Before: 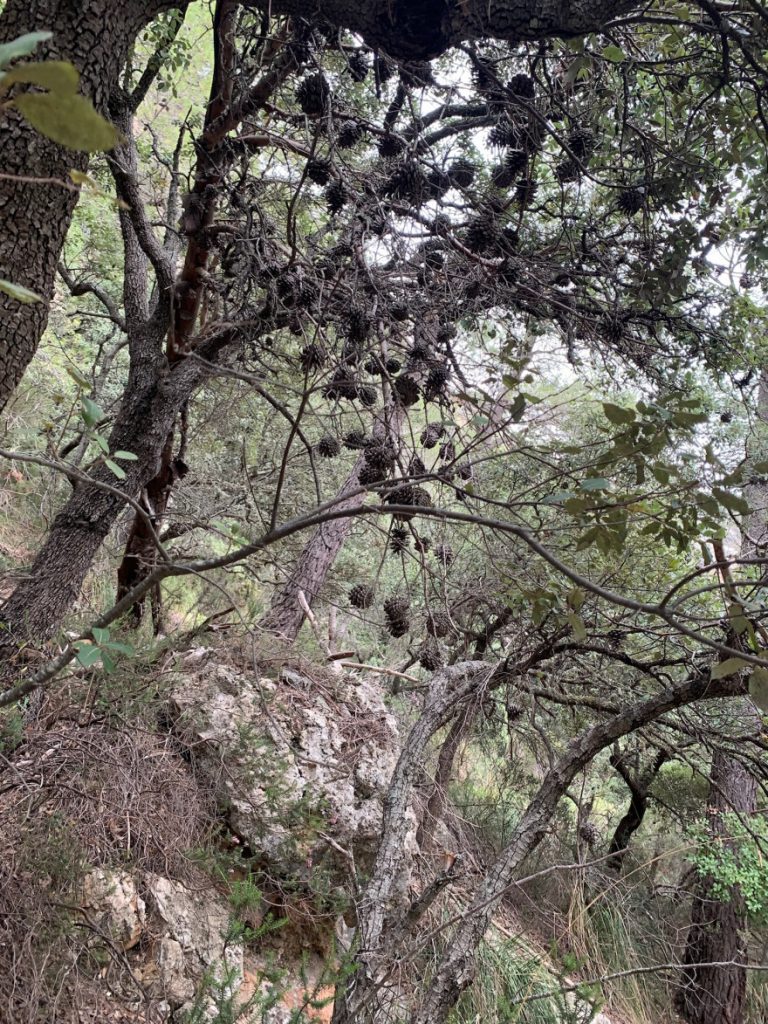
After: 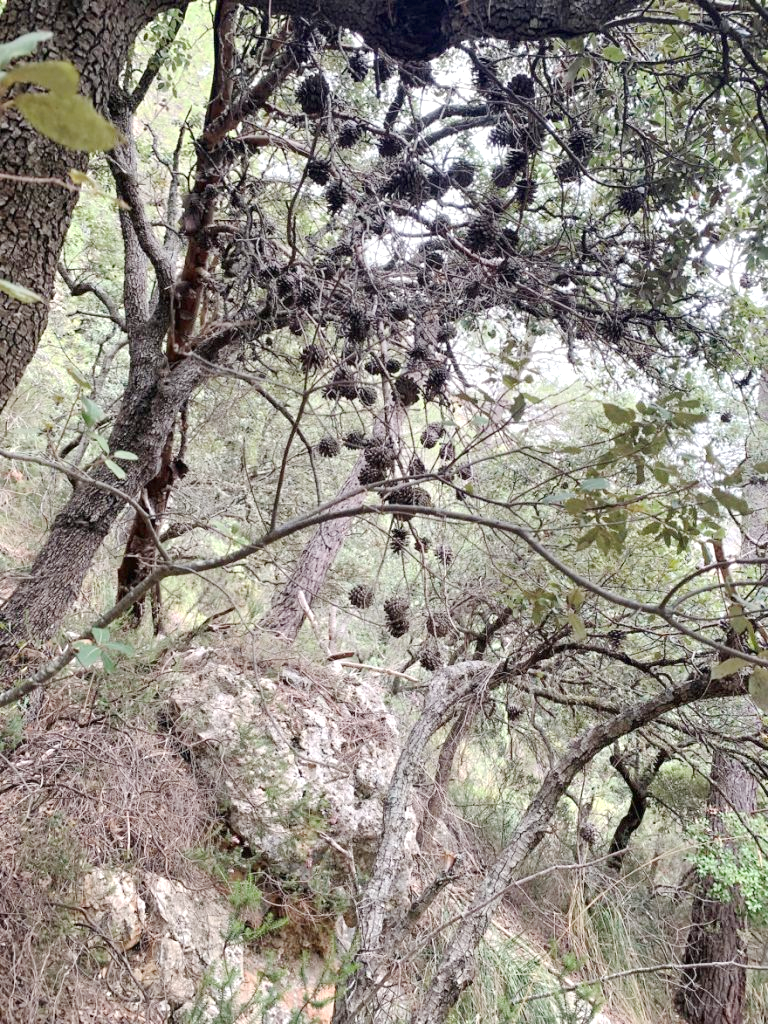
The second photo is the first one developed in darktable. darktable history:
exposure: black level correction 0, exposure 0.5 EV, compensate exposure bias true, compensate highlight preservation false
base curve: curves: ch0 [(0, 0) (0.158, 0.273) (0.879, 0.895) (1, 1)], preserve colors none
